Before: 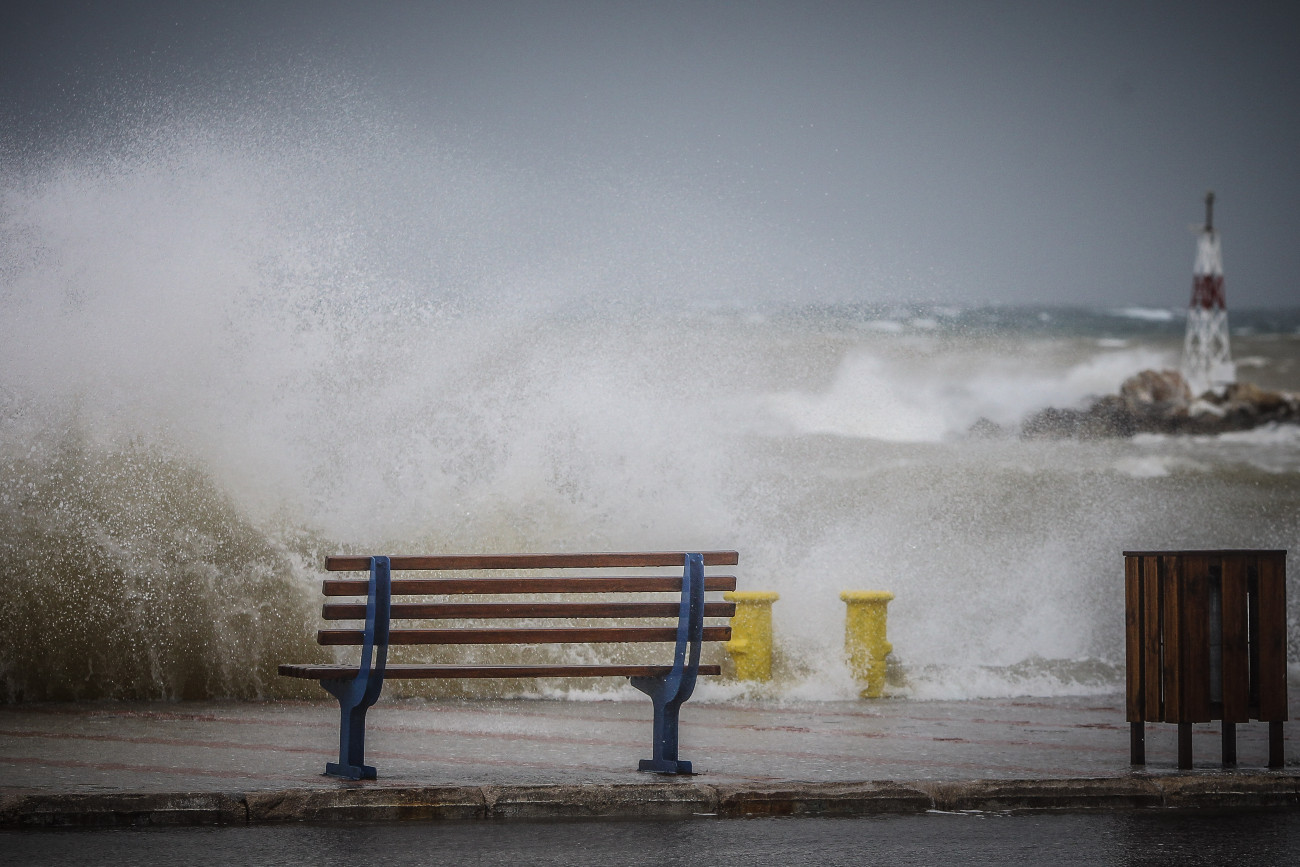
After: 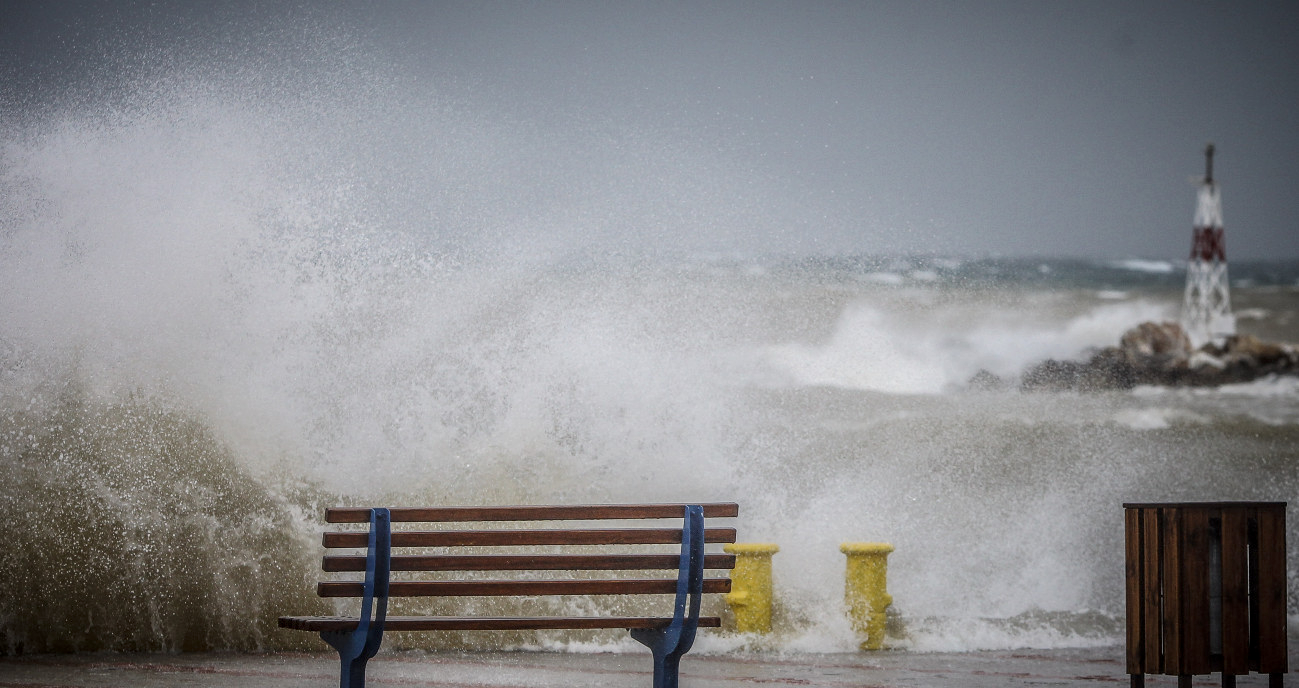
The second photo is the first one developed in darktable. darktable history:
local contrast: on, module defaults
crop and rotate: top 5.667%, bottom 14.937%
